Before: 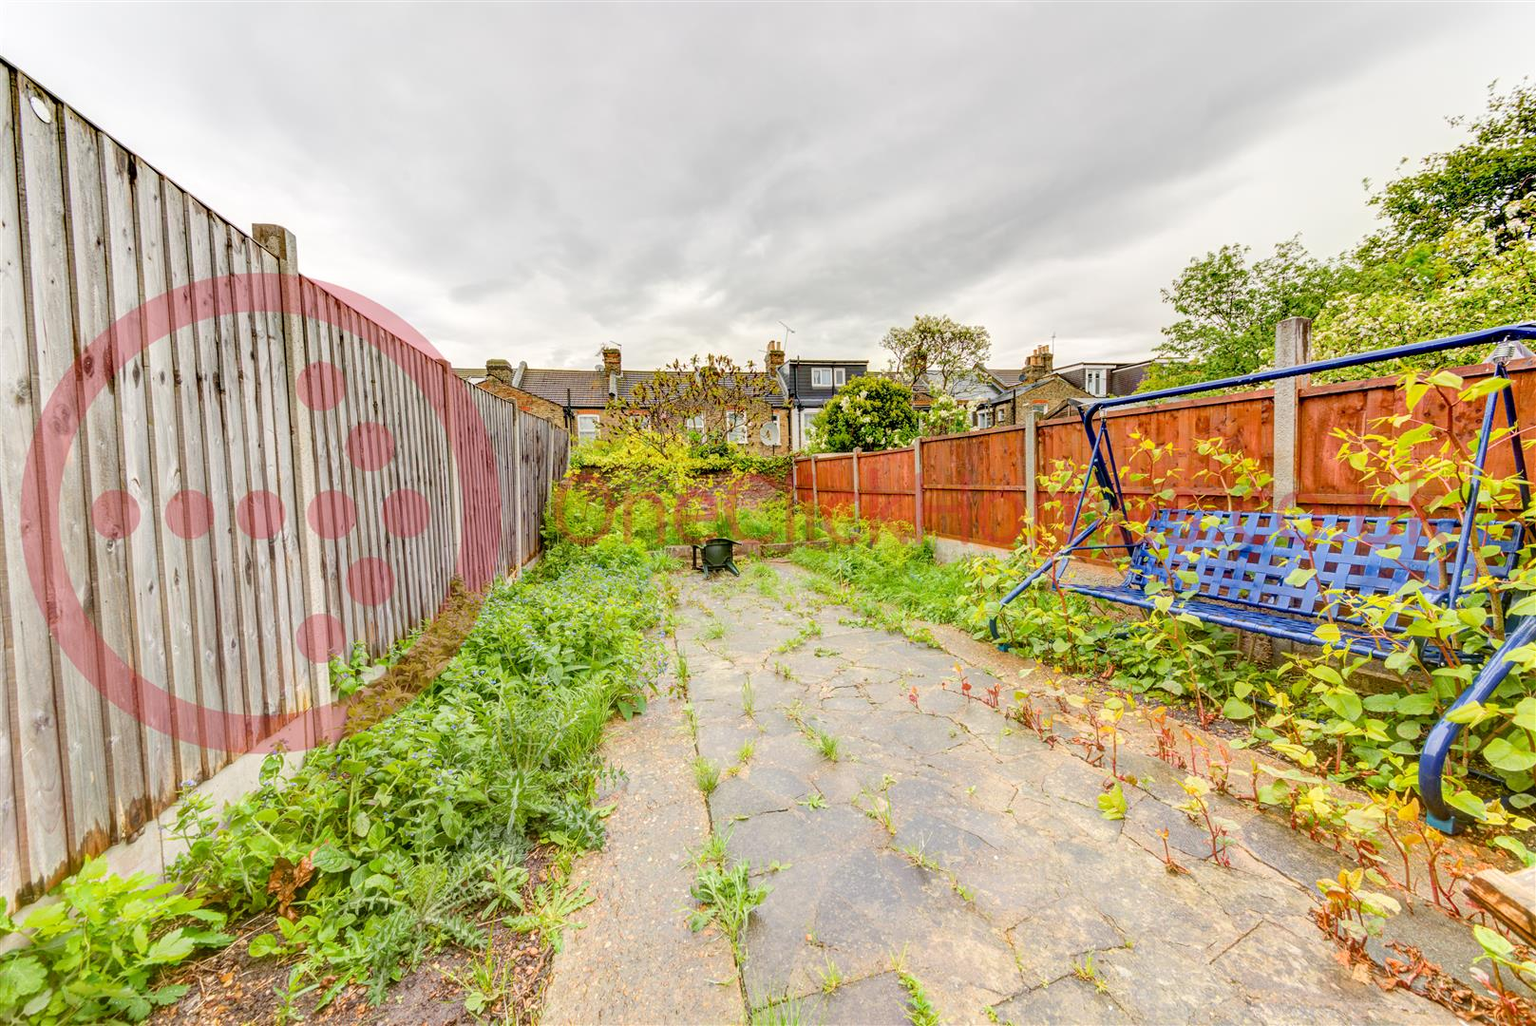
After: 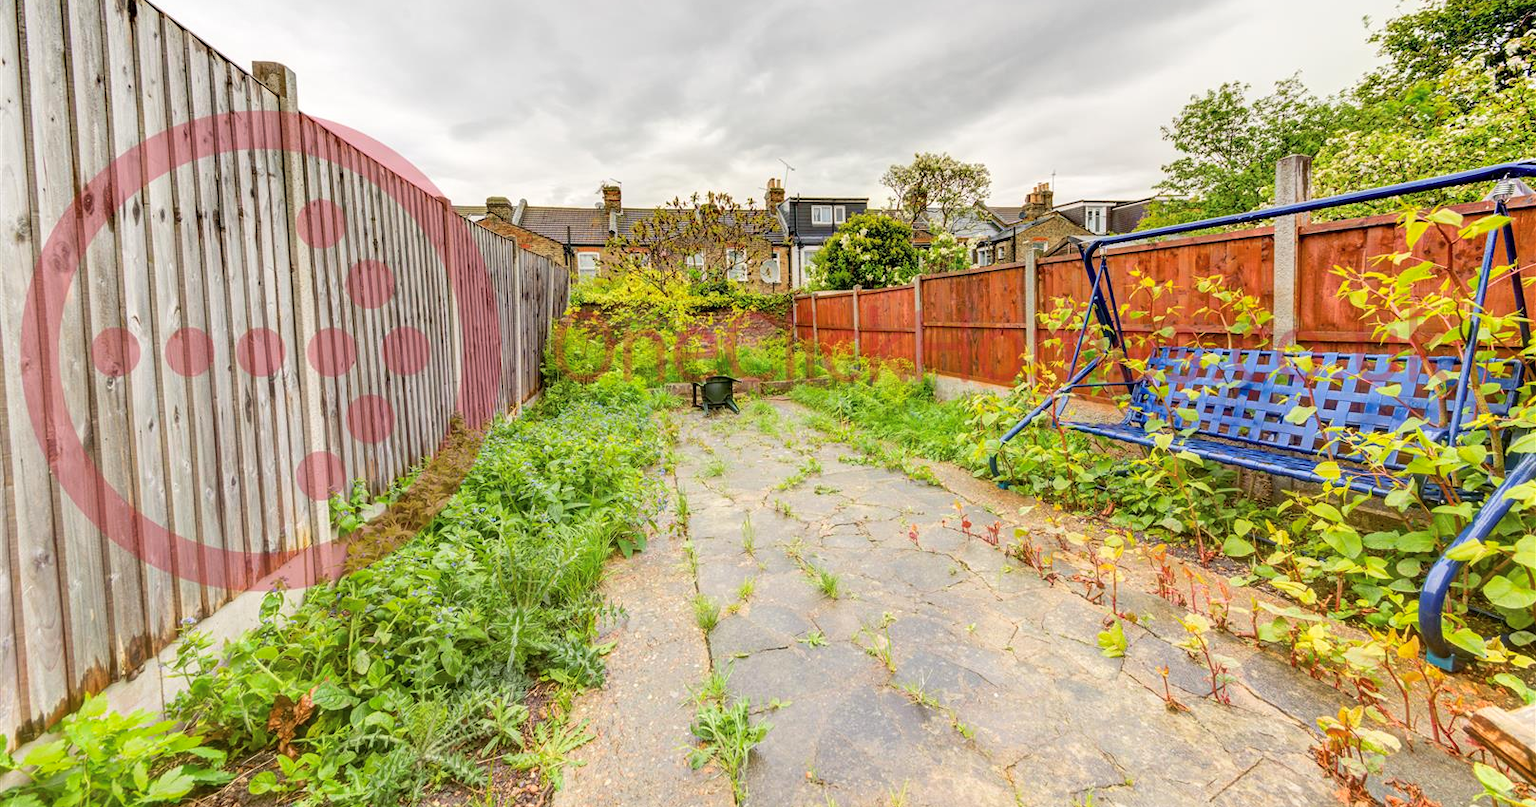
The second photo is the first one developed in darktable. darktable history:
tone curve: curves: ch0 [(0, 0) (0.003, 0.003) (0.011, 0.015) (0.025, 0.031) (0.044, 0.056) (0.069, 0.083) (0.1, 0.113) (0.136, 0.145) (0.177, 0.184) (0.224, 0.225) (0.277, 0.275) (0.335, 0.327) (0.399, 0.385) (0.468, 0.447) (0.543, 0.528) (0.623, 0.611) (0.709, 0.703) (0.801, 0.802) (0.898, 0.902) (1, 1)], preserve colors none
crop and rotate: top 15.877%, bottom 5.408%
